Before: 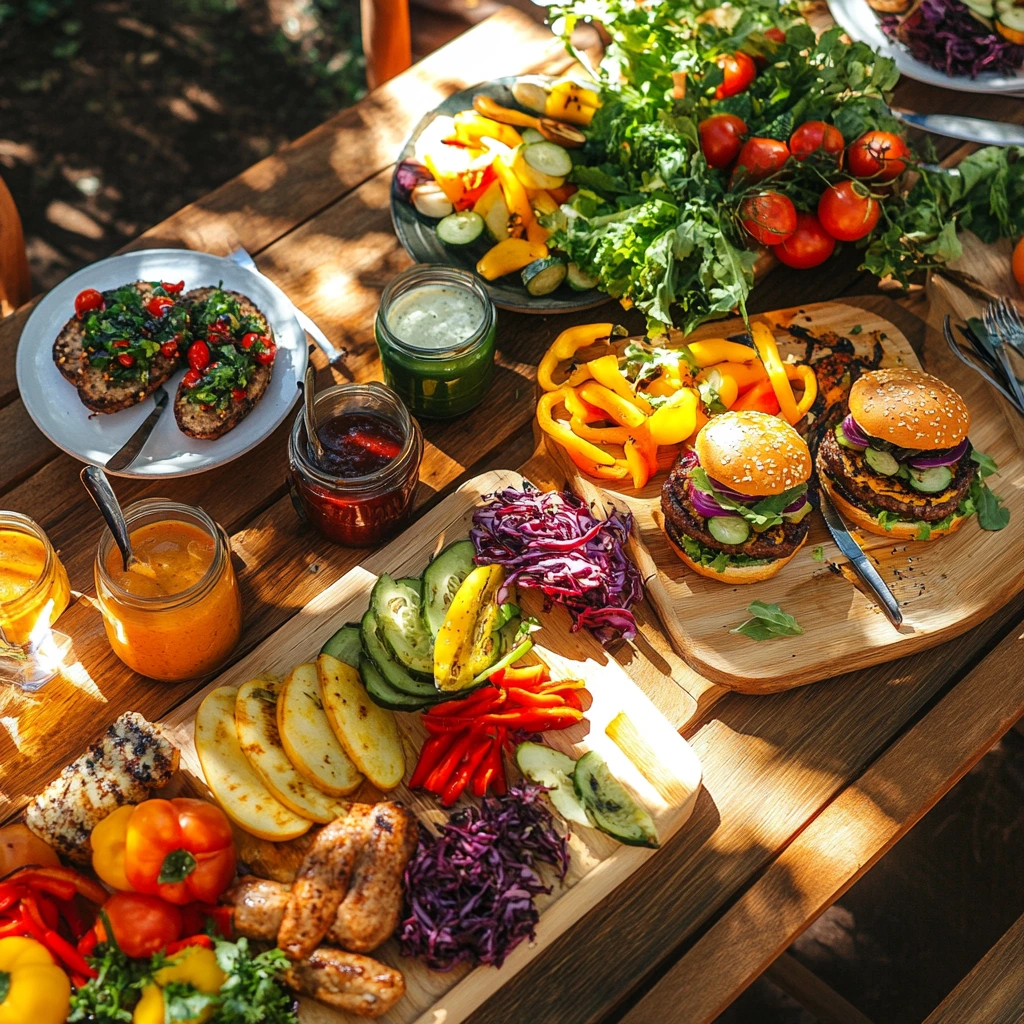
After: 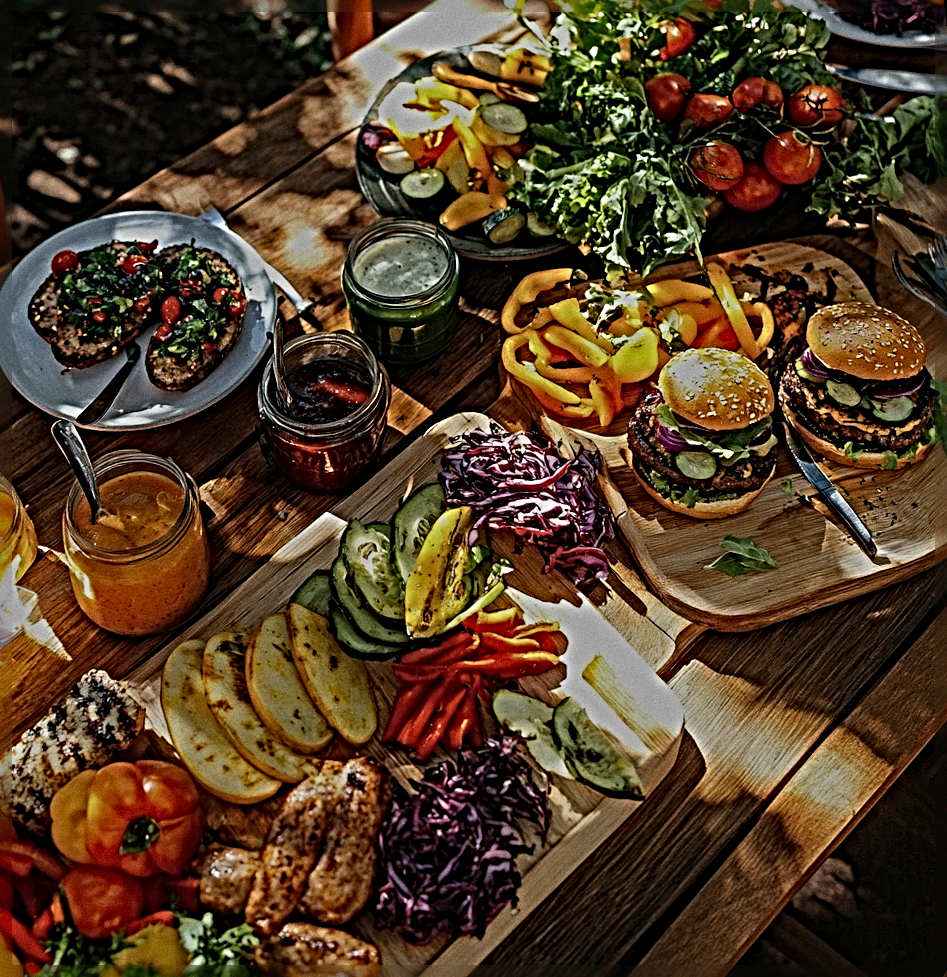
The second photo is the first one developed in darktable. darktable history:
sharpen: radius 6.3, amount 1.8, threshold 0
exposure: exposure -1.468 EV, compensate highlight preservation false
rotate and perspective: rotation -1.68°, lens shift (vertical) -0.146, crop left 0.049, crop right 0.912, crop top 0.032, crop bottom 0.96
grain: coarseness 0.09 ISO
